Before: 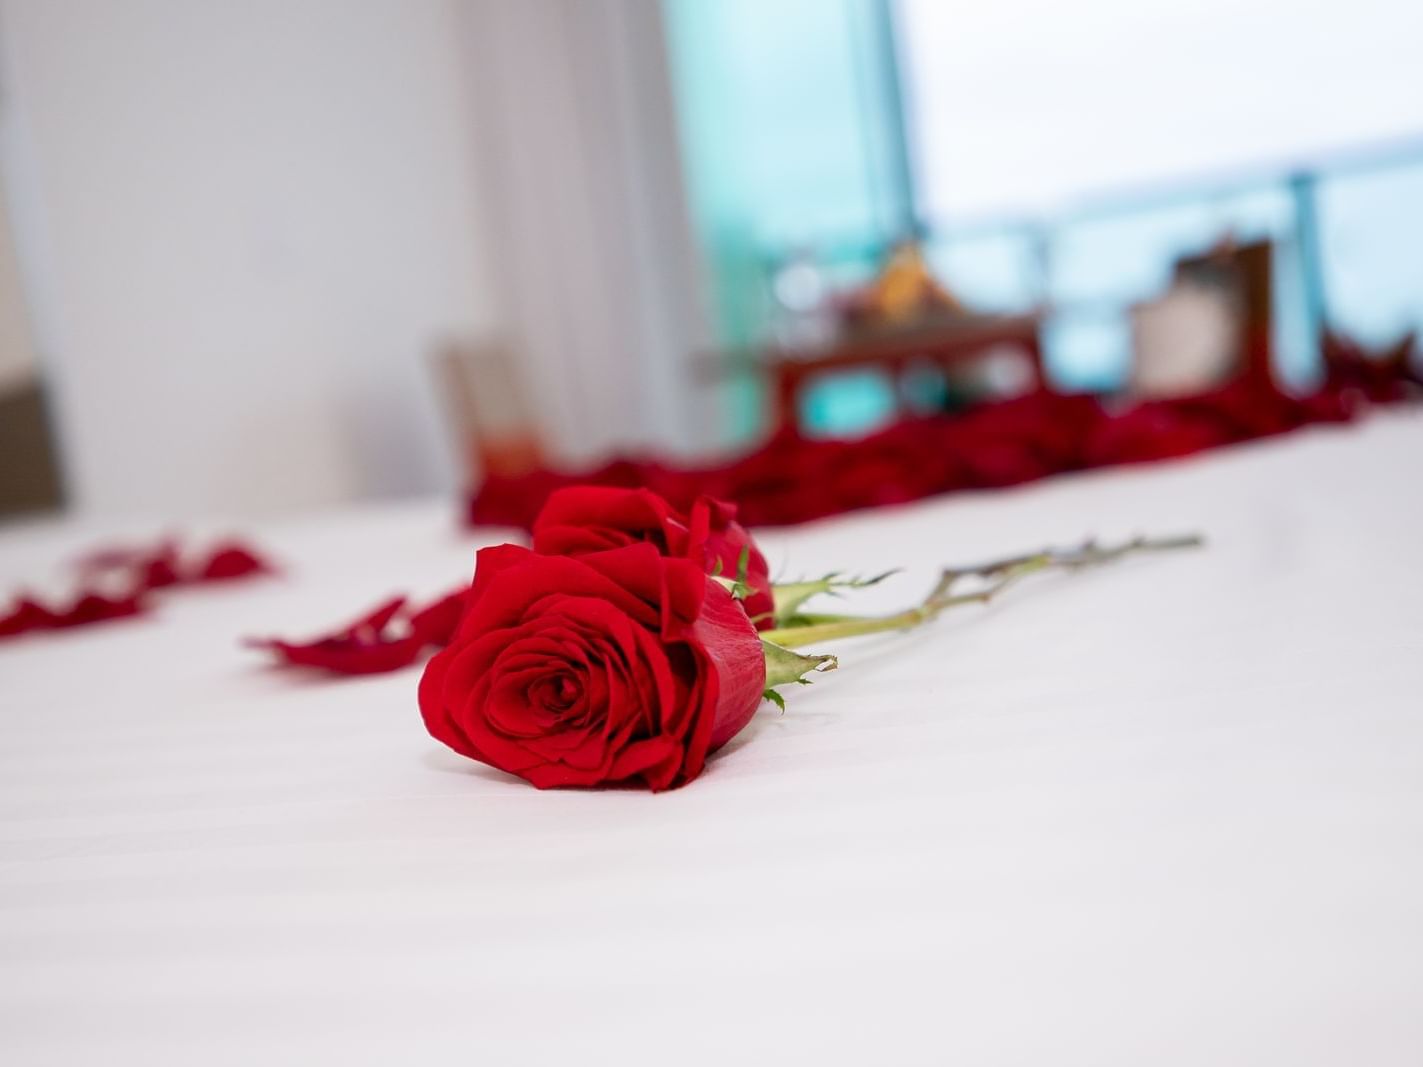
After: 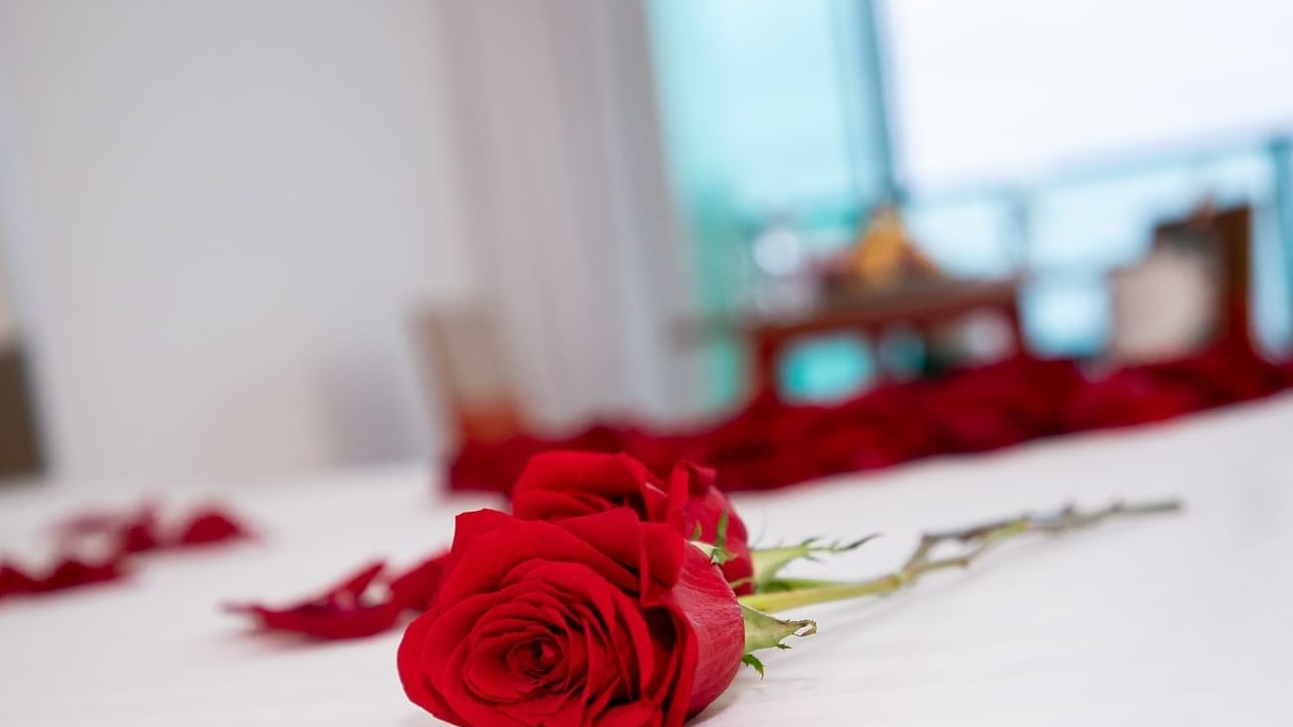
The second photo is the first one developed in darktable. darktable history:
crop: left 1.533%, top 3.366%, right 7.54%, bottom 28.462%
